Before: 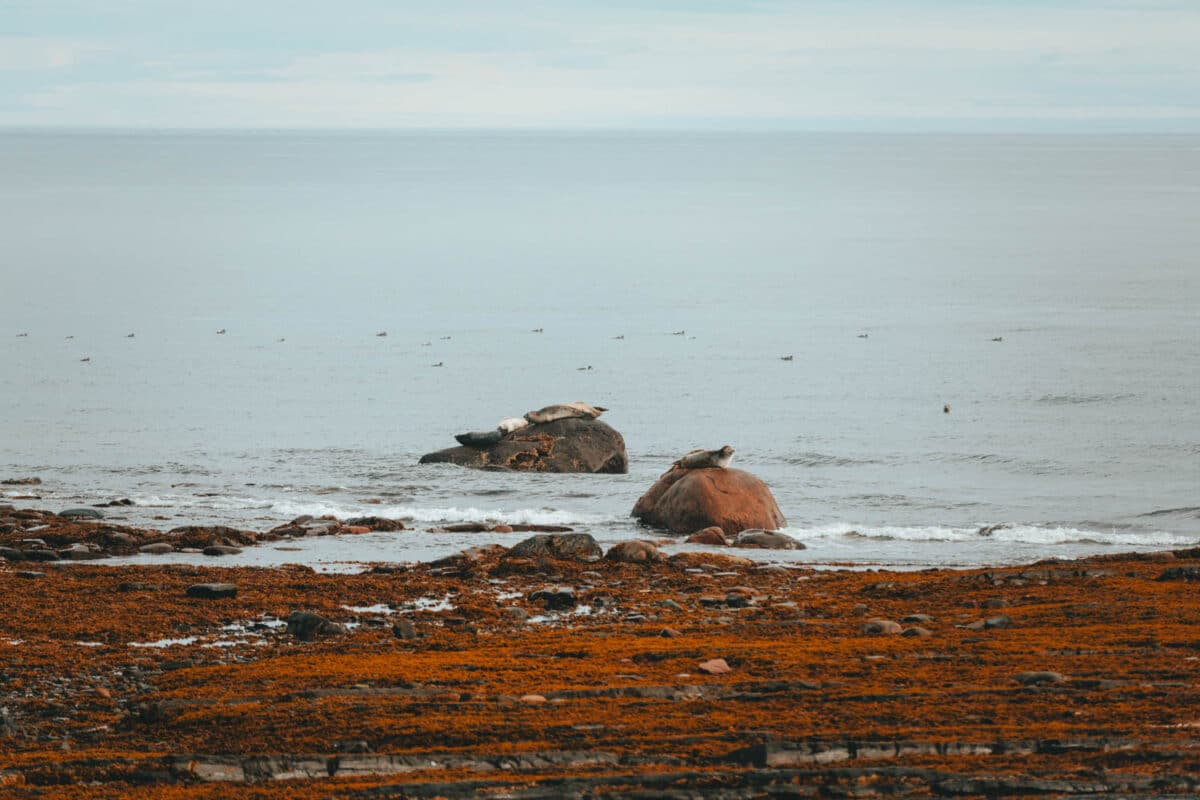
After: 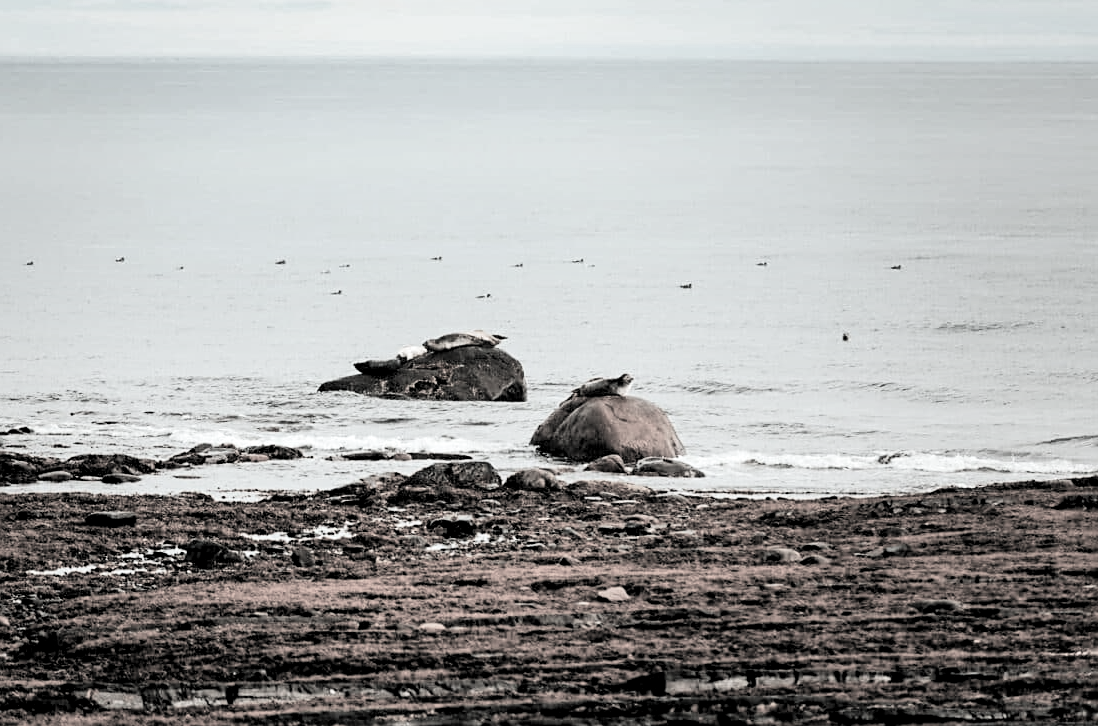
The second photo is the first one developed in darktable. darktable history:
shadows and highlights: radius 172.21, shadows 27.08, white point adjustment 3.13, highlights -67.88, highlights color adjustment 73.58%, soften with gaussian
sharpen: amount 0.474
crop and rotate: left 8.466%, top 9.147%
velvia: on, module defaults
contrast brightness saturation: brightness 0.19, saturation -0.505
levels: gray 50.72%, levels [0.062, 0.494, 0.925]
filmic rgb: black relative exposure -5.09 EV, white relative exposure 3.95 EV, hardness 2.9, contrast 1.397, highlights saturation mix -31.26%, color science v5 (2021), contrast in shadows safe, contrast in highlights safe
